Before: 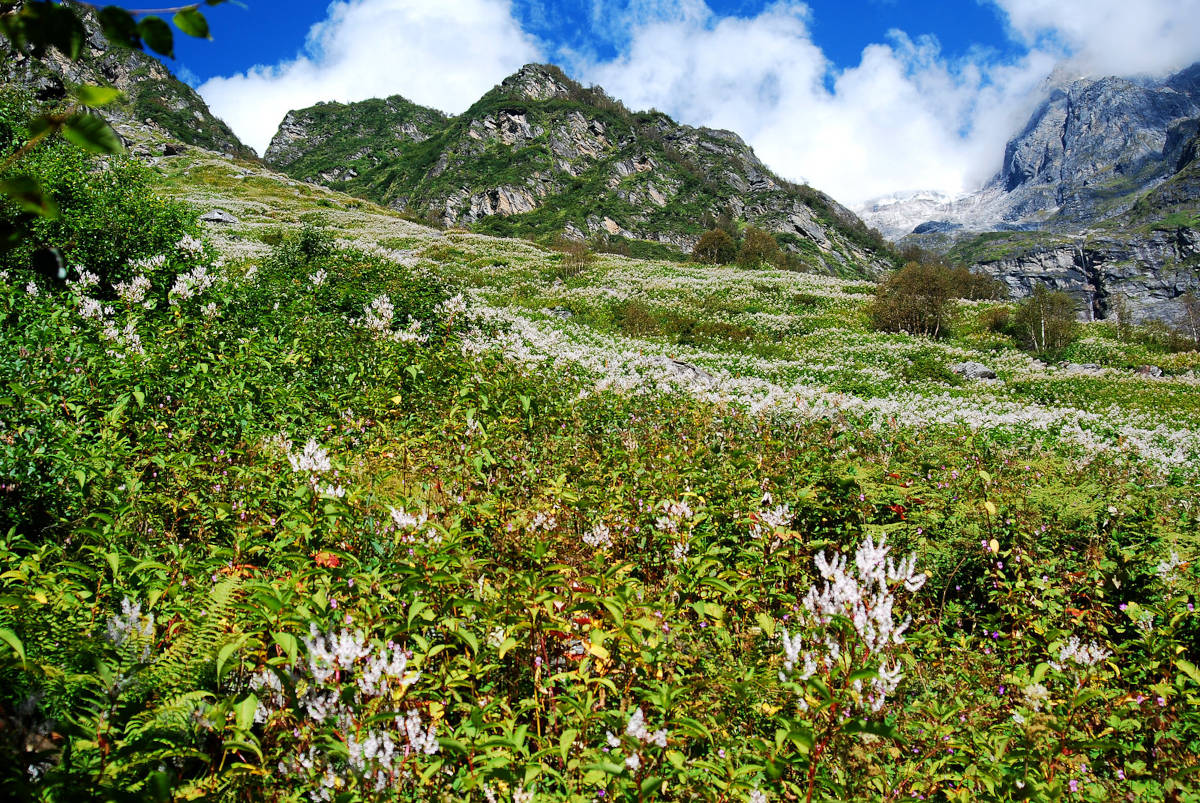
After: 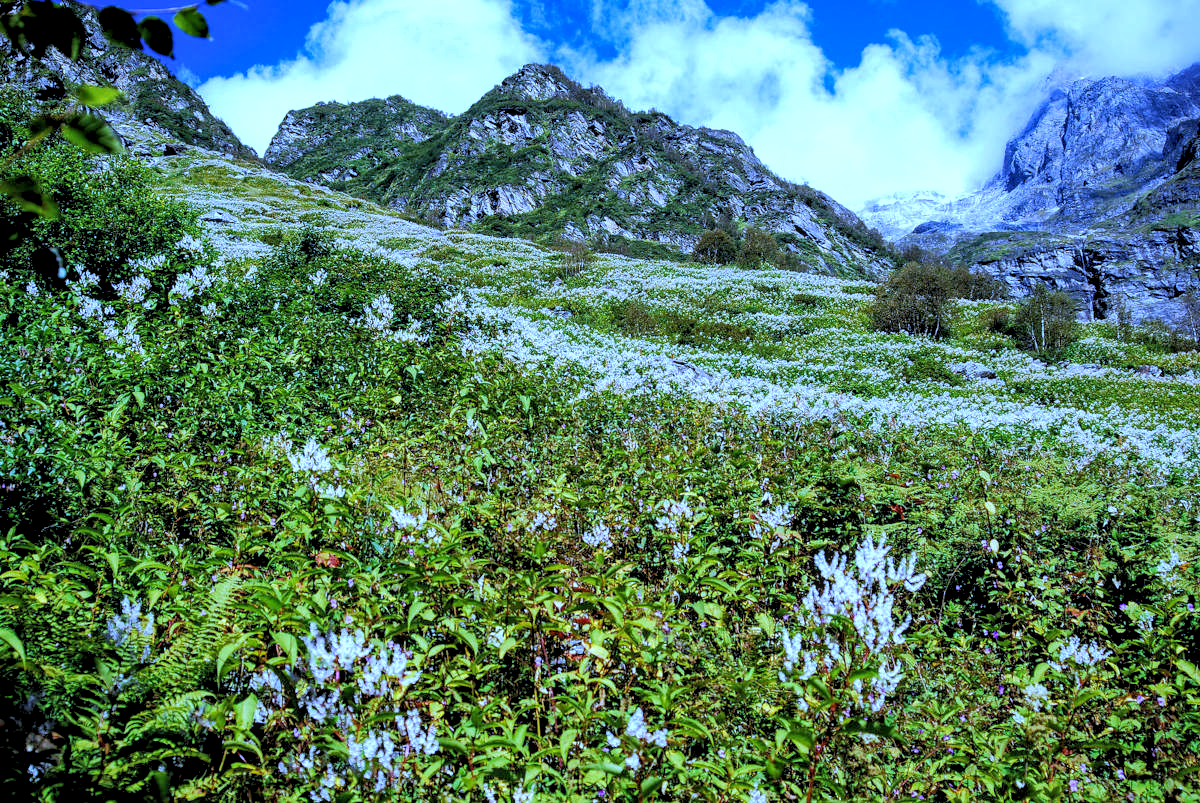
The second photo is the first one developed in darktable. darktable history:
local contrast: on, module defaults
shadows and highlights: shadows 25, highlights -25
white balance: red 0.766, blue 1.537
rgb levels: levels [[0.01, 0.419, 0.839], [0, 0.5, 1], [0, 0.5, 1]]
